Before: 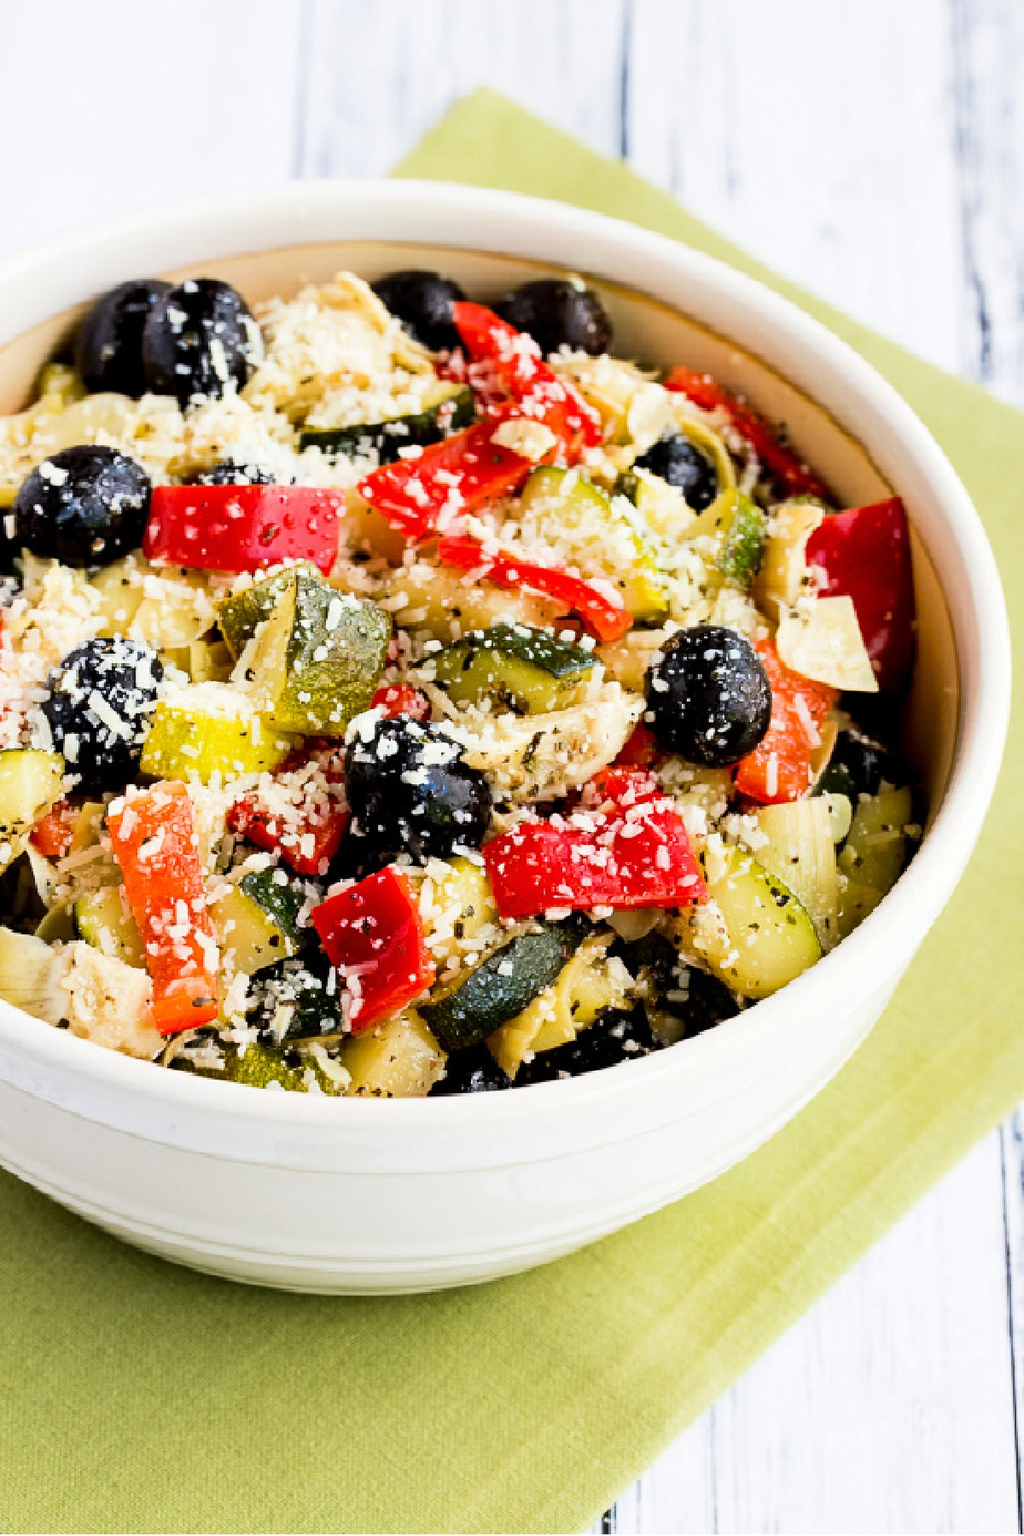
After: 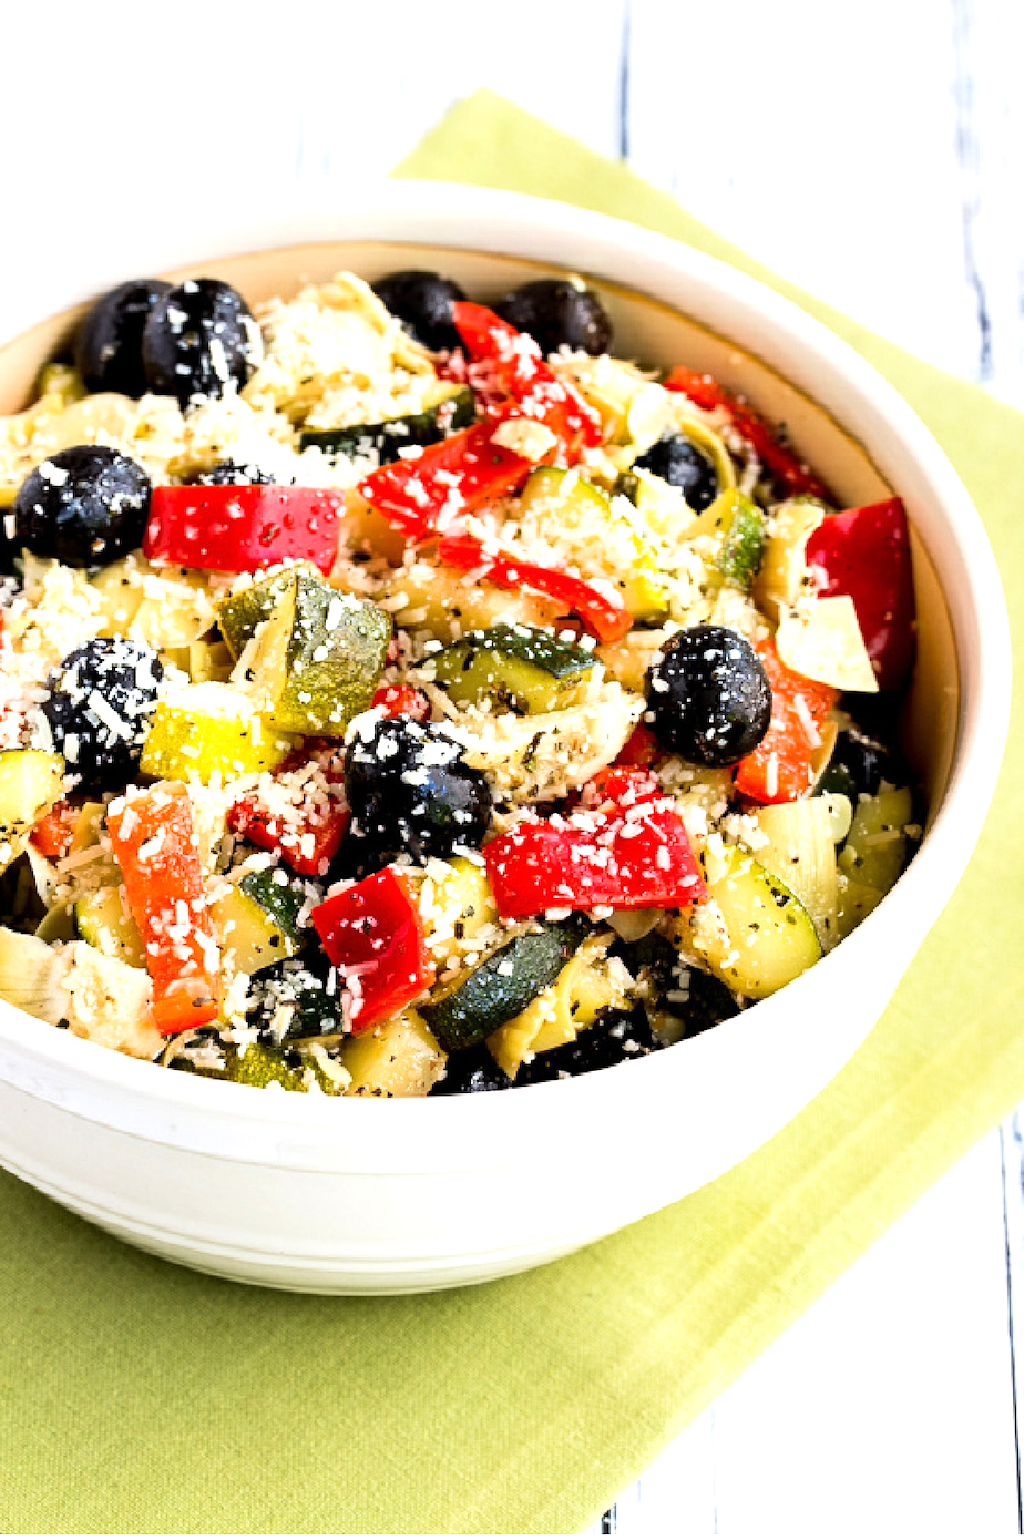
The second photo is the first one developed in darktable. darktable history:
exposure: exposure 0.4 EV, compensate exposure bias true, compensate highlight preservation false
